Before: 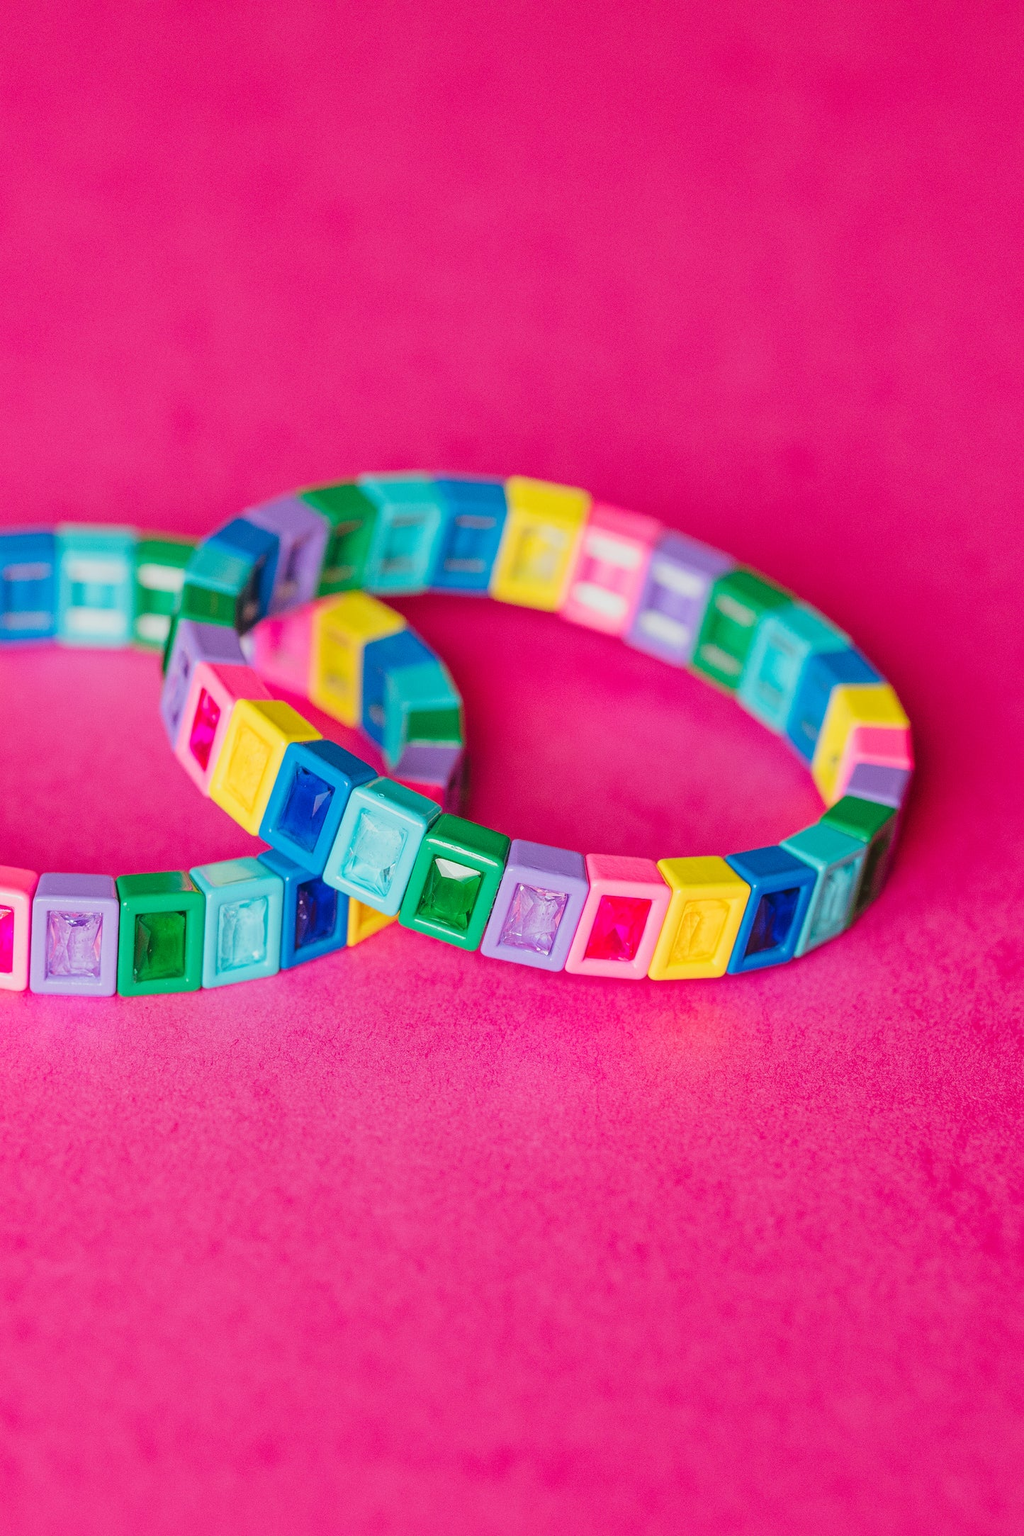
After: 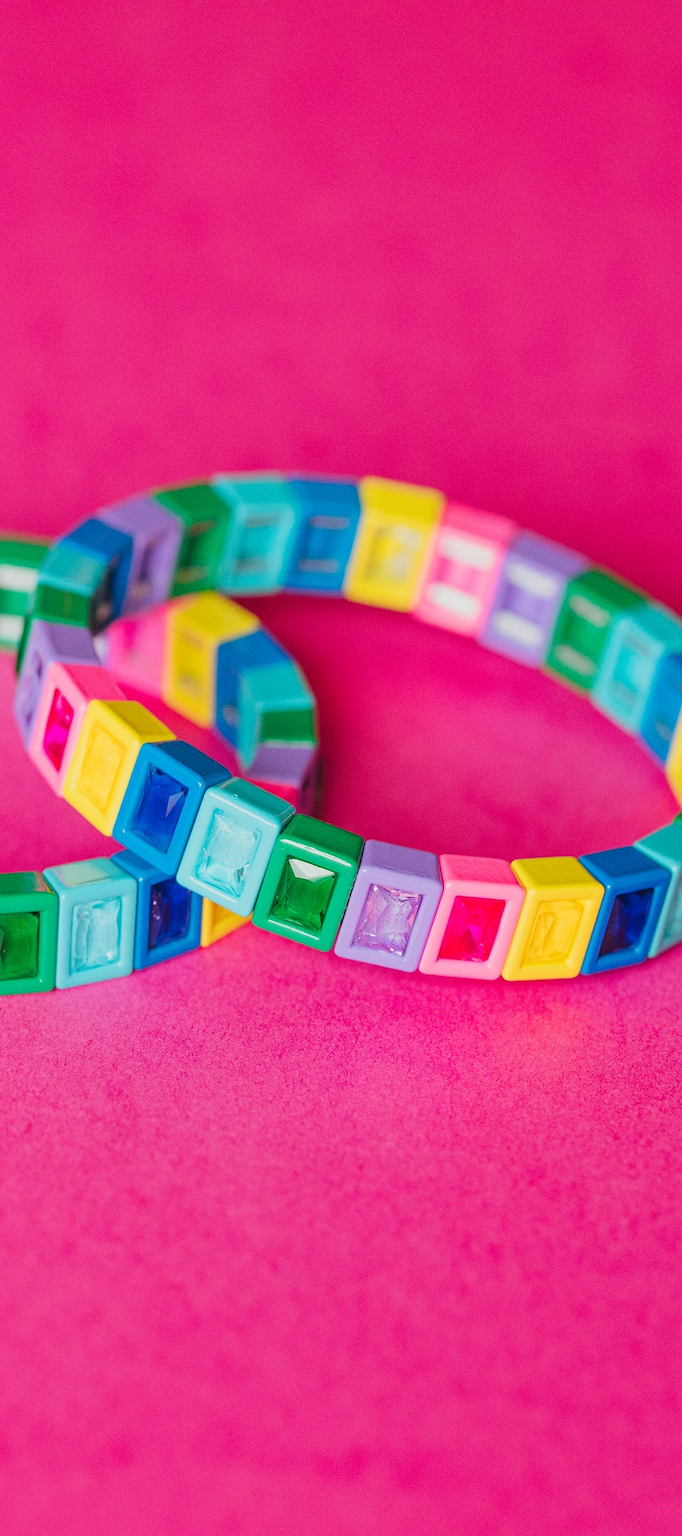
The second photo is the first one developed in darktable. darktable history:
crop and rotate: left 14.387%, right 18.956%
